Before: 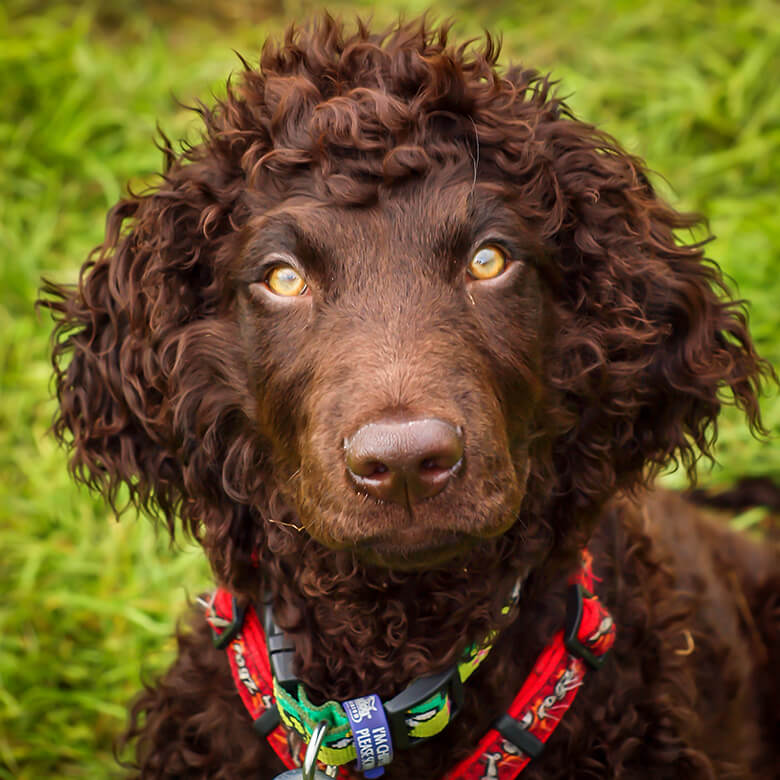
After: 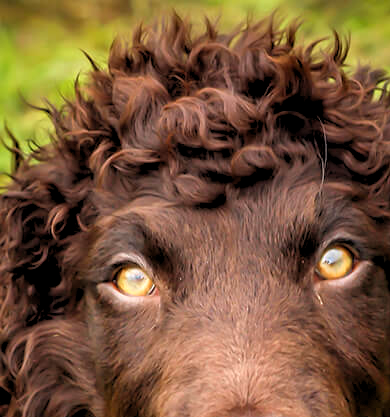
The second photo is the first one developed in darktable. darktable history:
crop: left 19.556%, right 30.401%, bottom 46.458%
rgb levels: levels [[0.01, 0.419, 0.839], [0, 0.5, 1], [0, 0.5, 1]]
